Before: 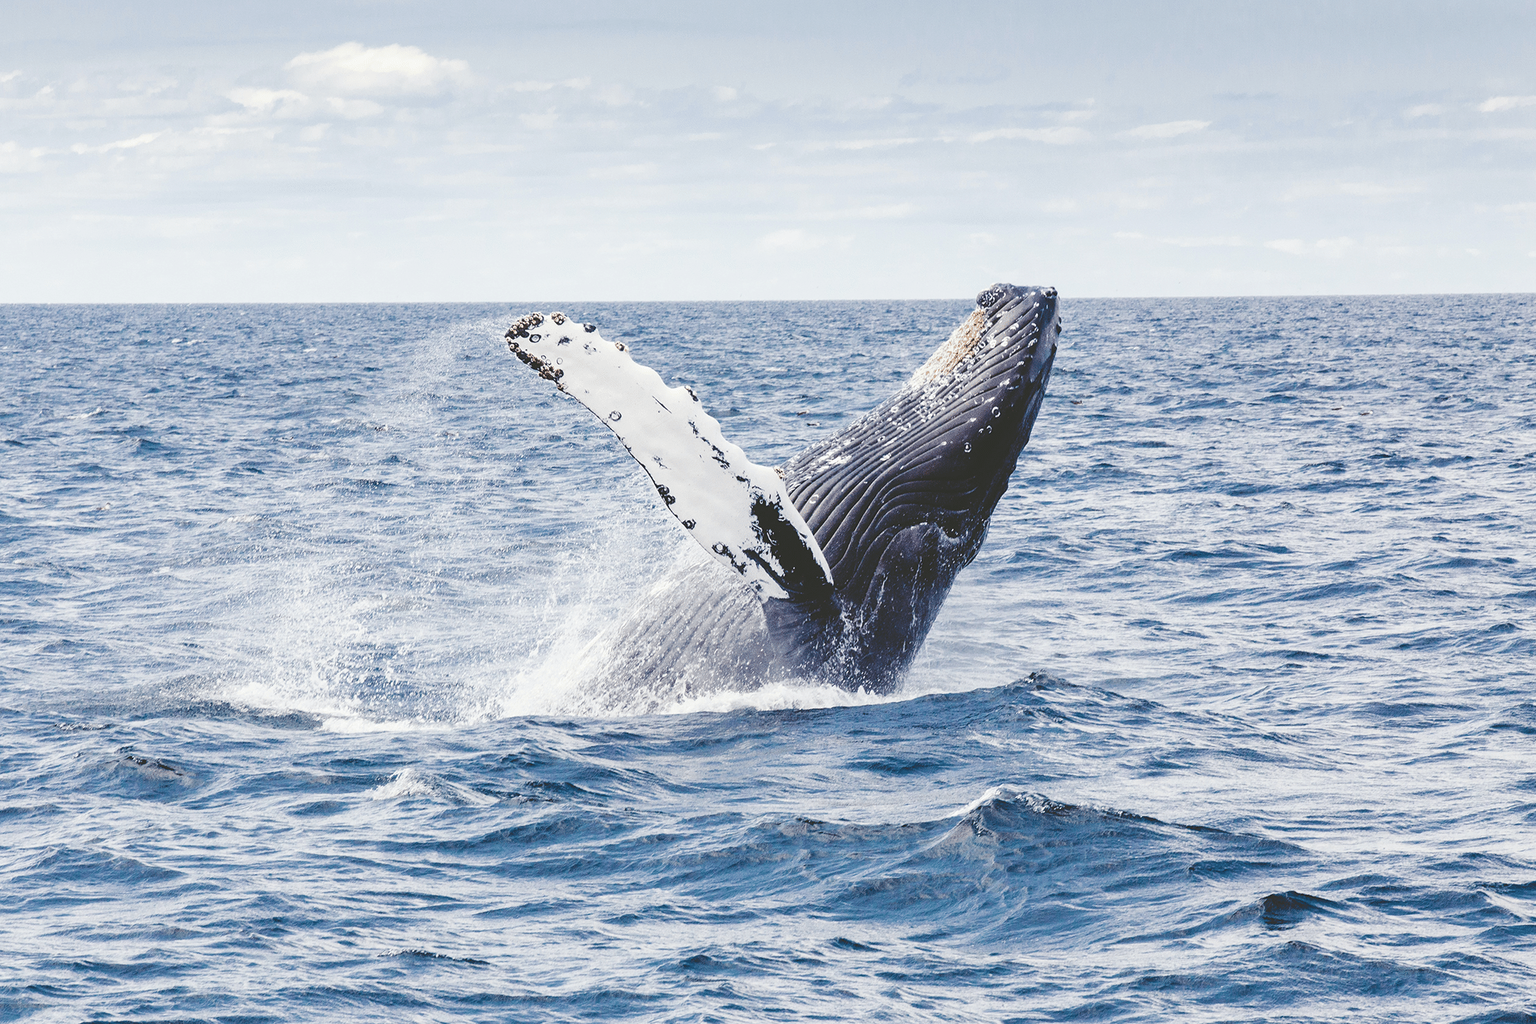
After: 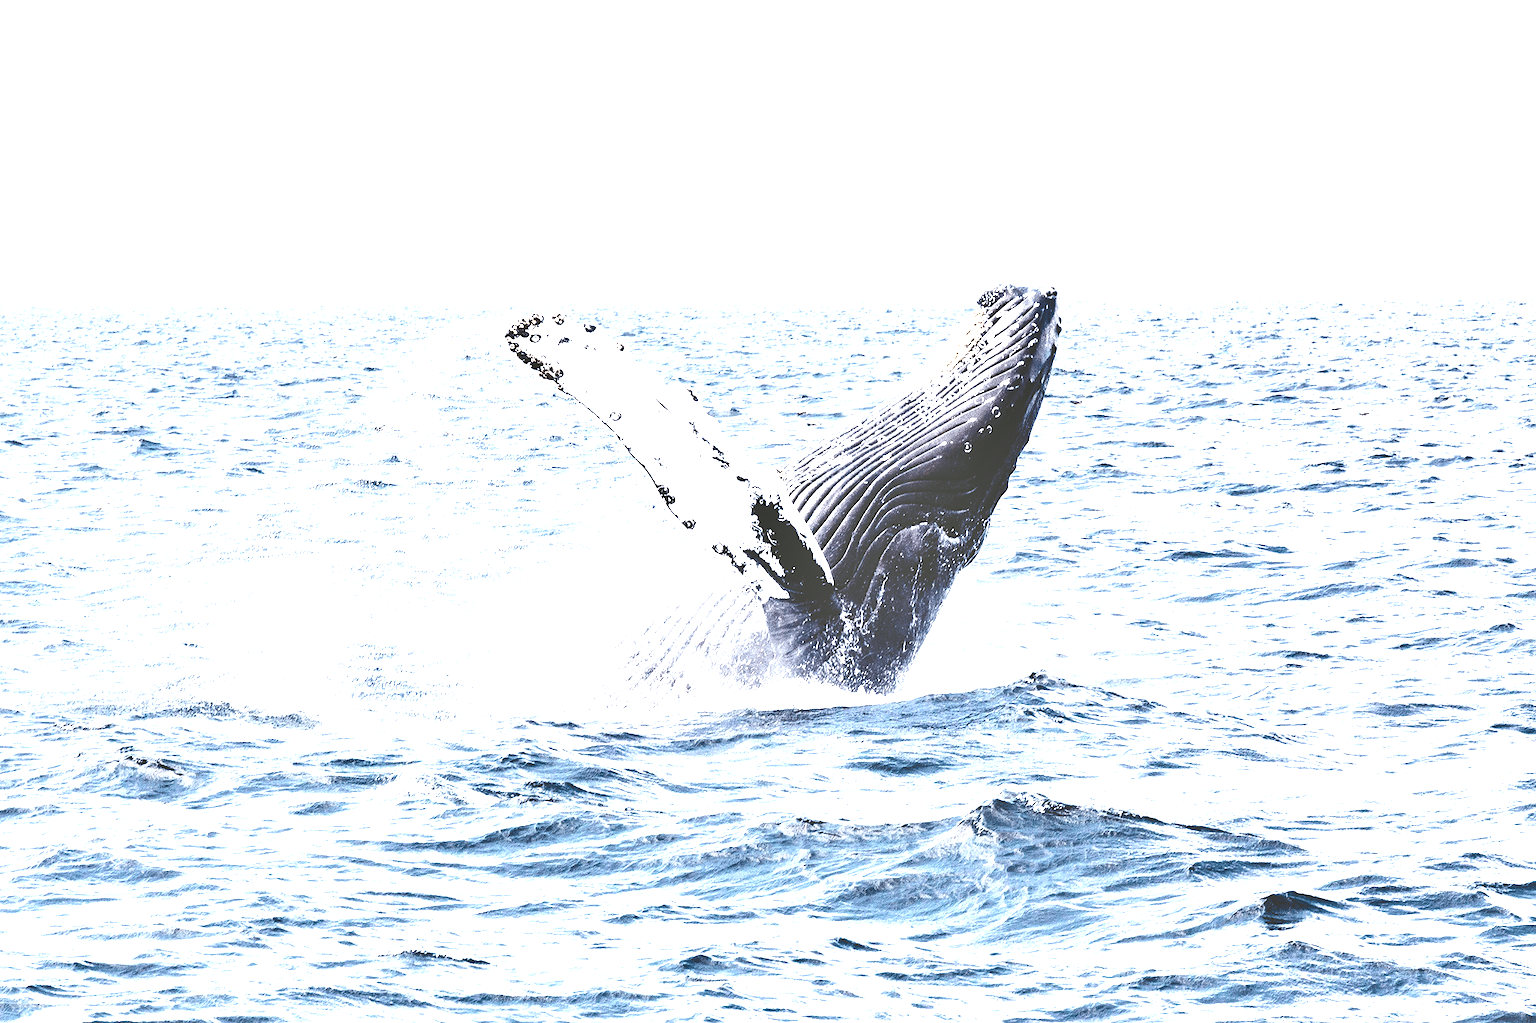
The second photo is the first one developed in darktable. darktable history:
exposure: black level correction 0.001, exposure 1.729 EV, compensate highlight preservation false
contrast brightness saturation: contrast 0.105, saturation -0.365
shadows and highlights: shadows 51.8, highlights -28.61, soften with gaussian
